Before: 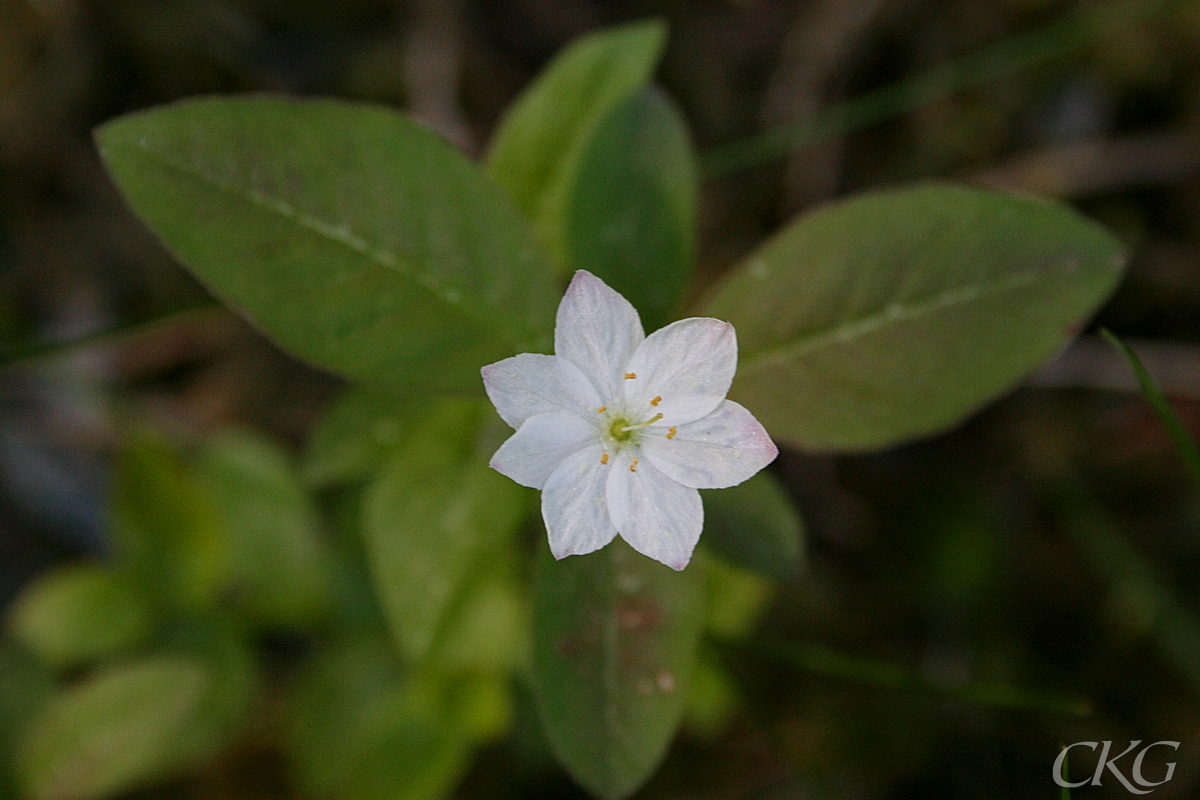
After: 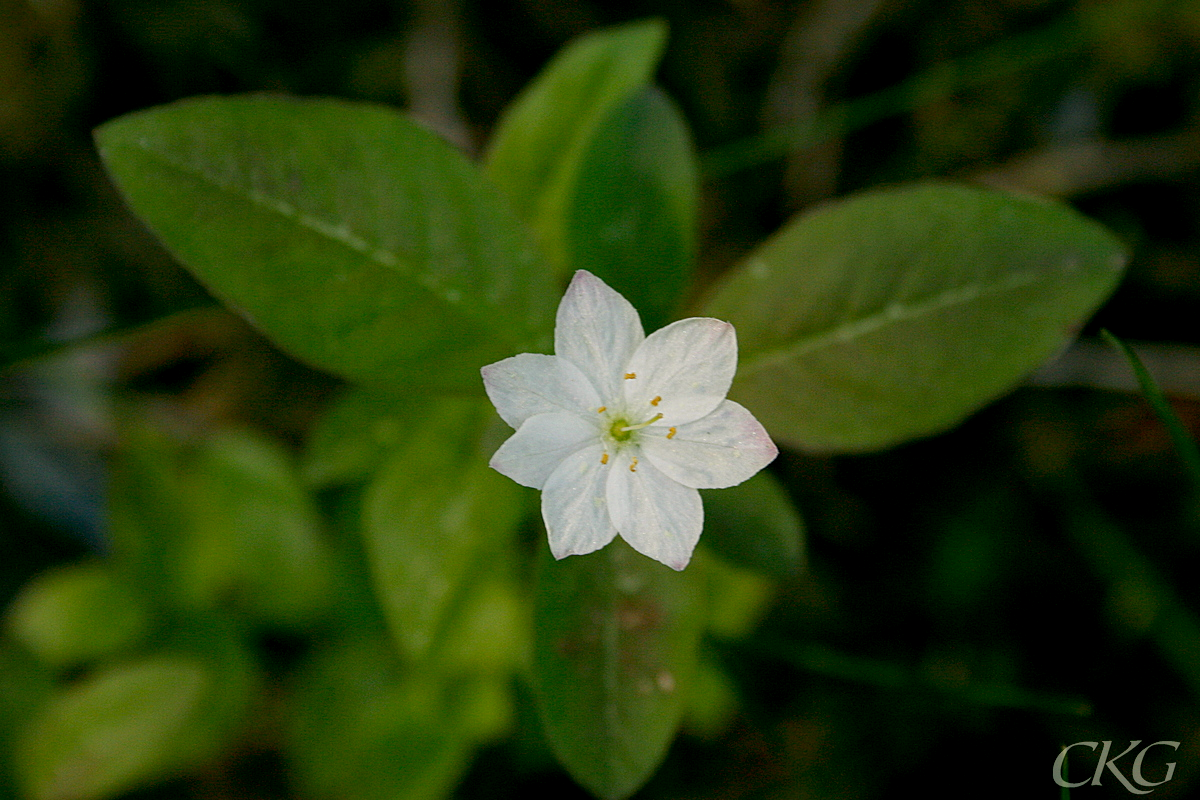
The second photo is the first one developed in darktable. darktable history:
exposure: black level correction 0.007, exposure 0.097 EV, compensate highlight preservation false
color correction: highlights a* -0.443, highlights b* 9.47, shadows a* -9.39, shadows b* 1.57
